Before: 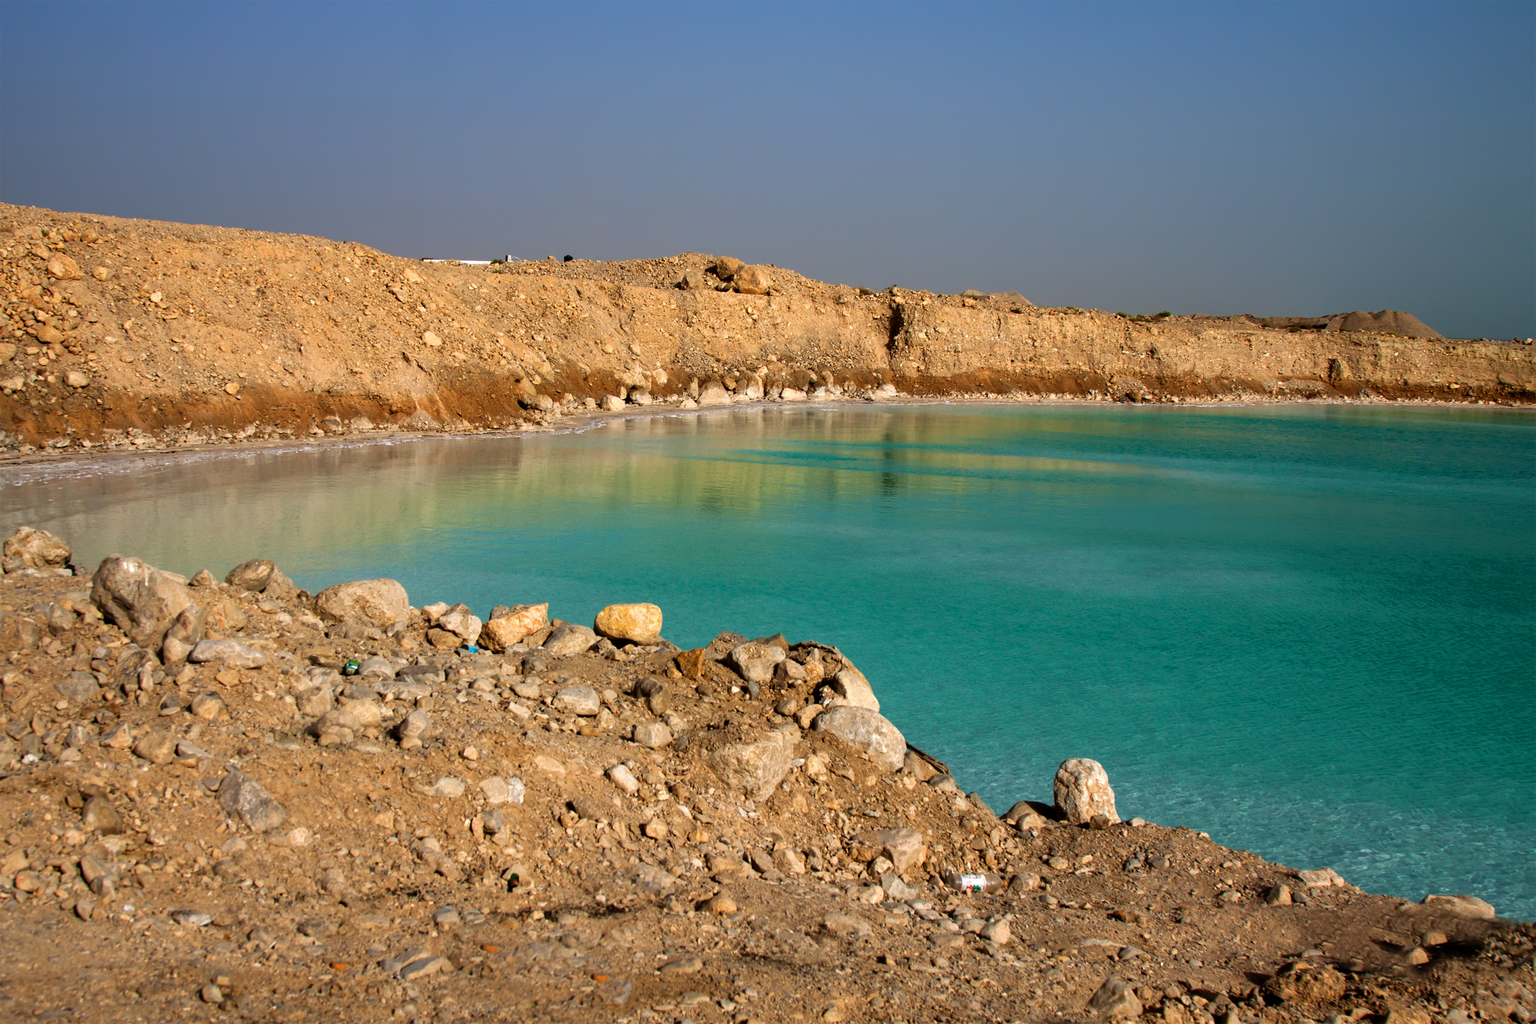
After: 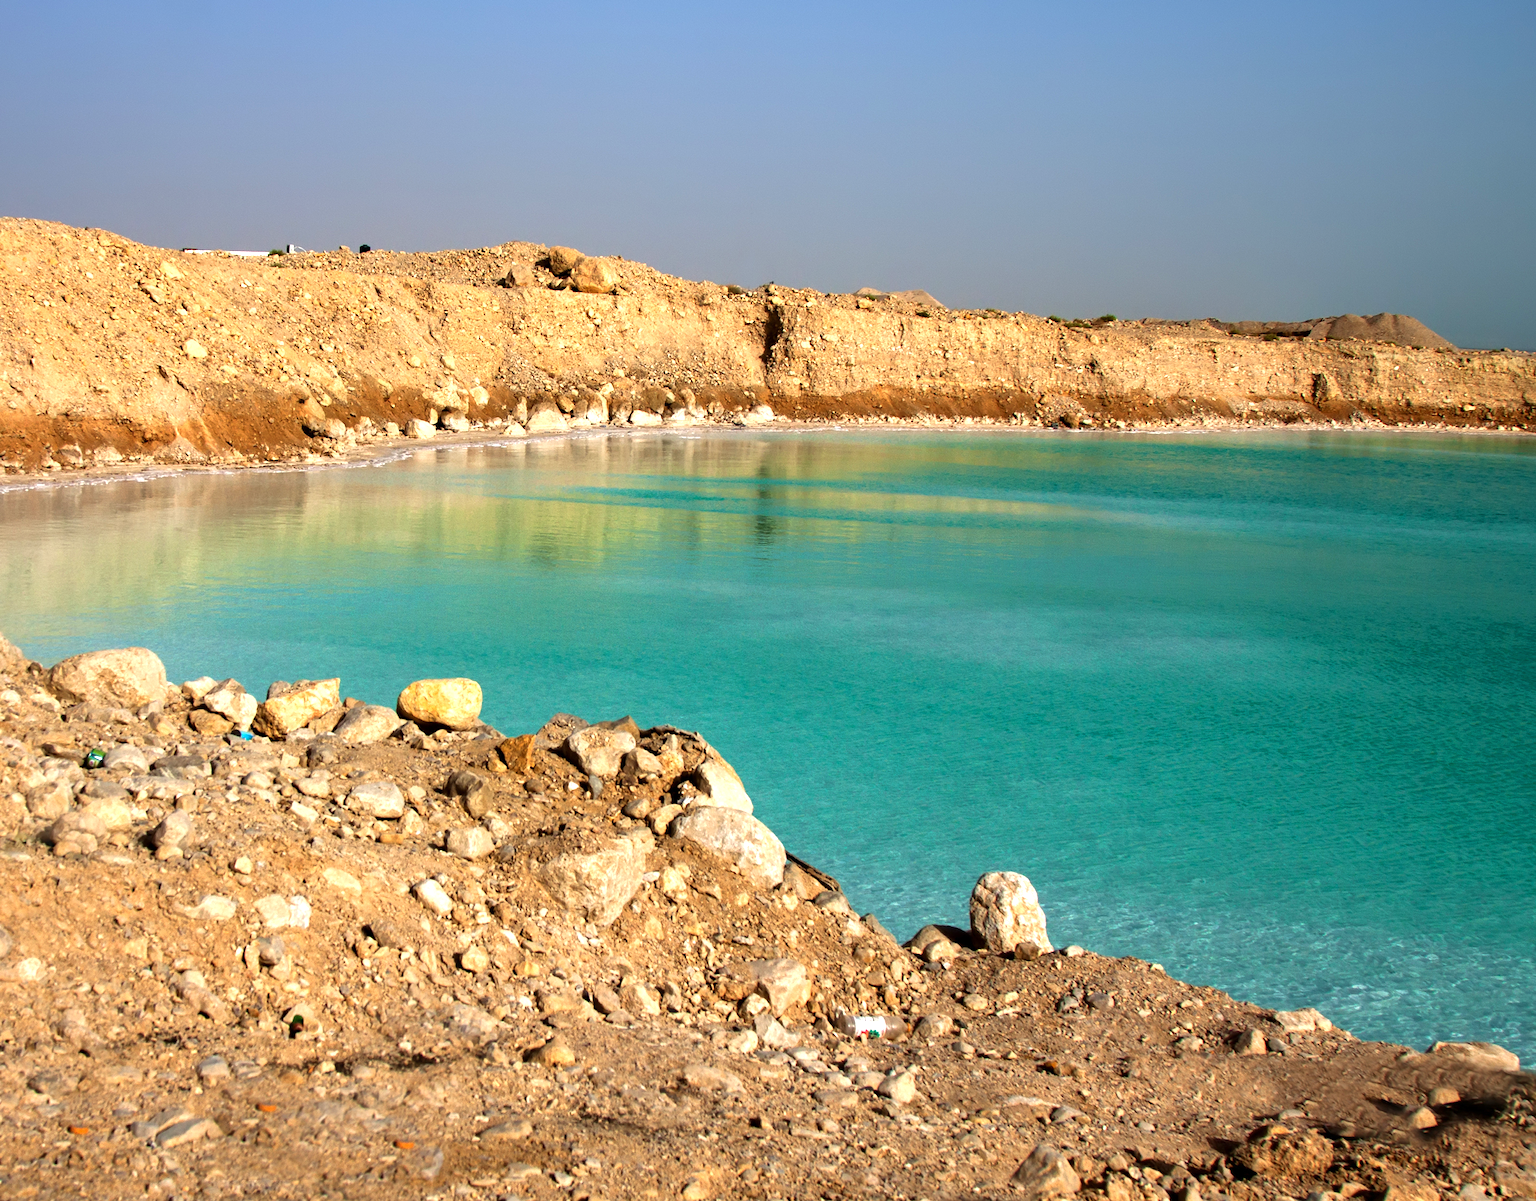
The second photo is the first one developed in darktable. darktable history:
crop and rotate: left 17.959%, top 5.771%, right 1.742%
exposure: exposure 0.781 EV, compensate highlight preservation false
